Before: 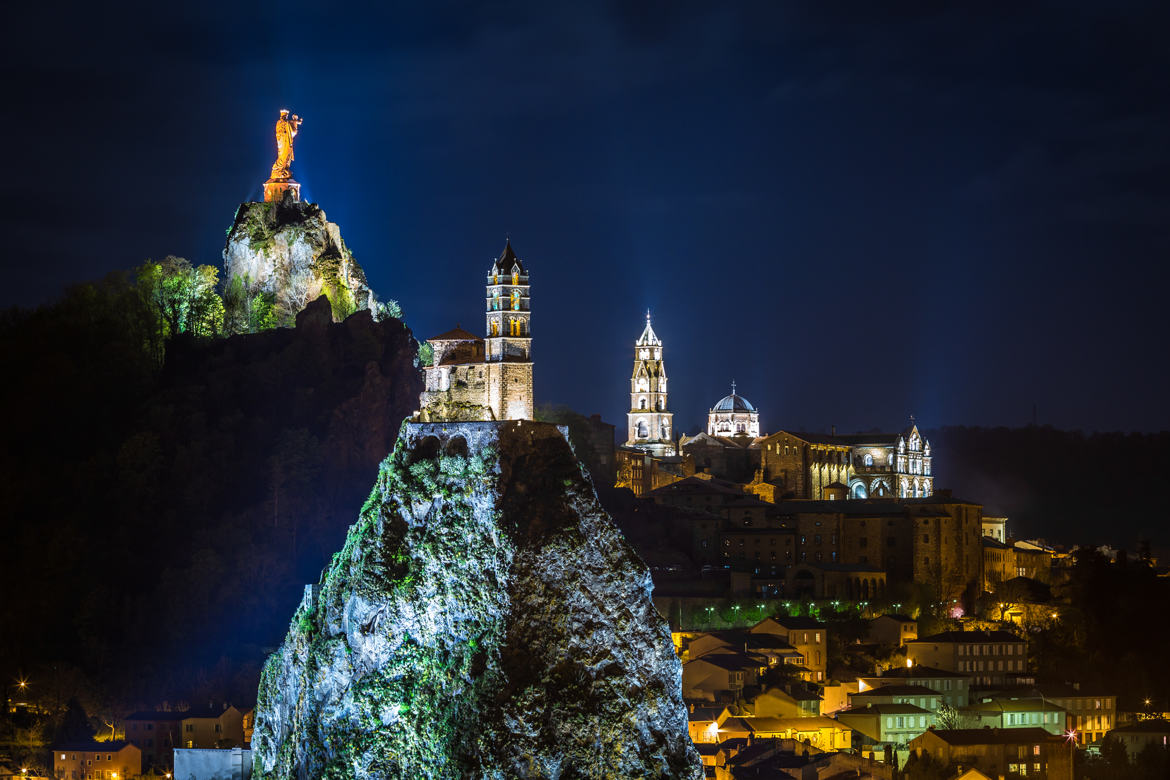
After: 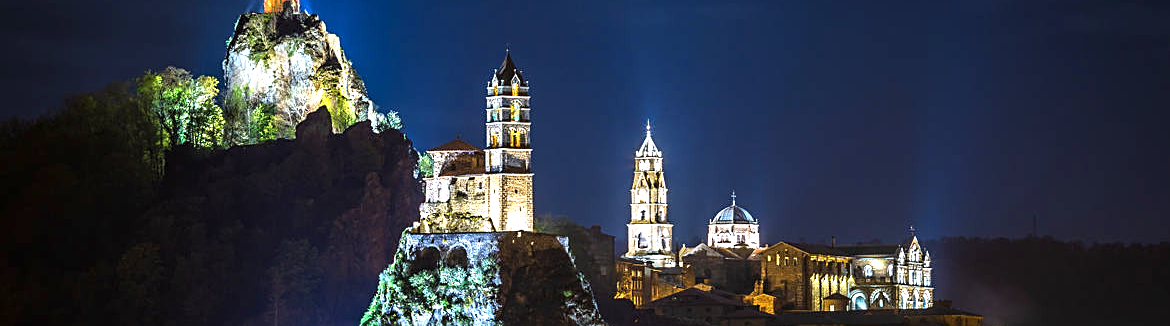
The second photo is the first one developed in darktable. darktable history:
sharpen: on, module defaults
exposure: exposure -0.174 EV, compensate exposure bias true, compensate highlight preservation false
crop and rotate: top 24.265%, bottom 33.82%
